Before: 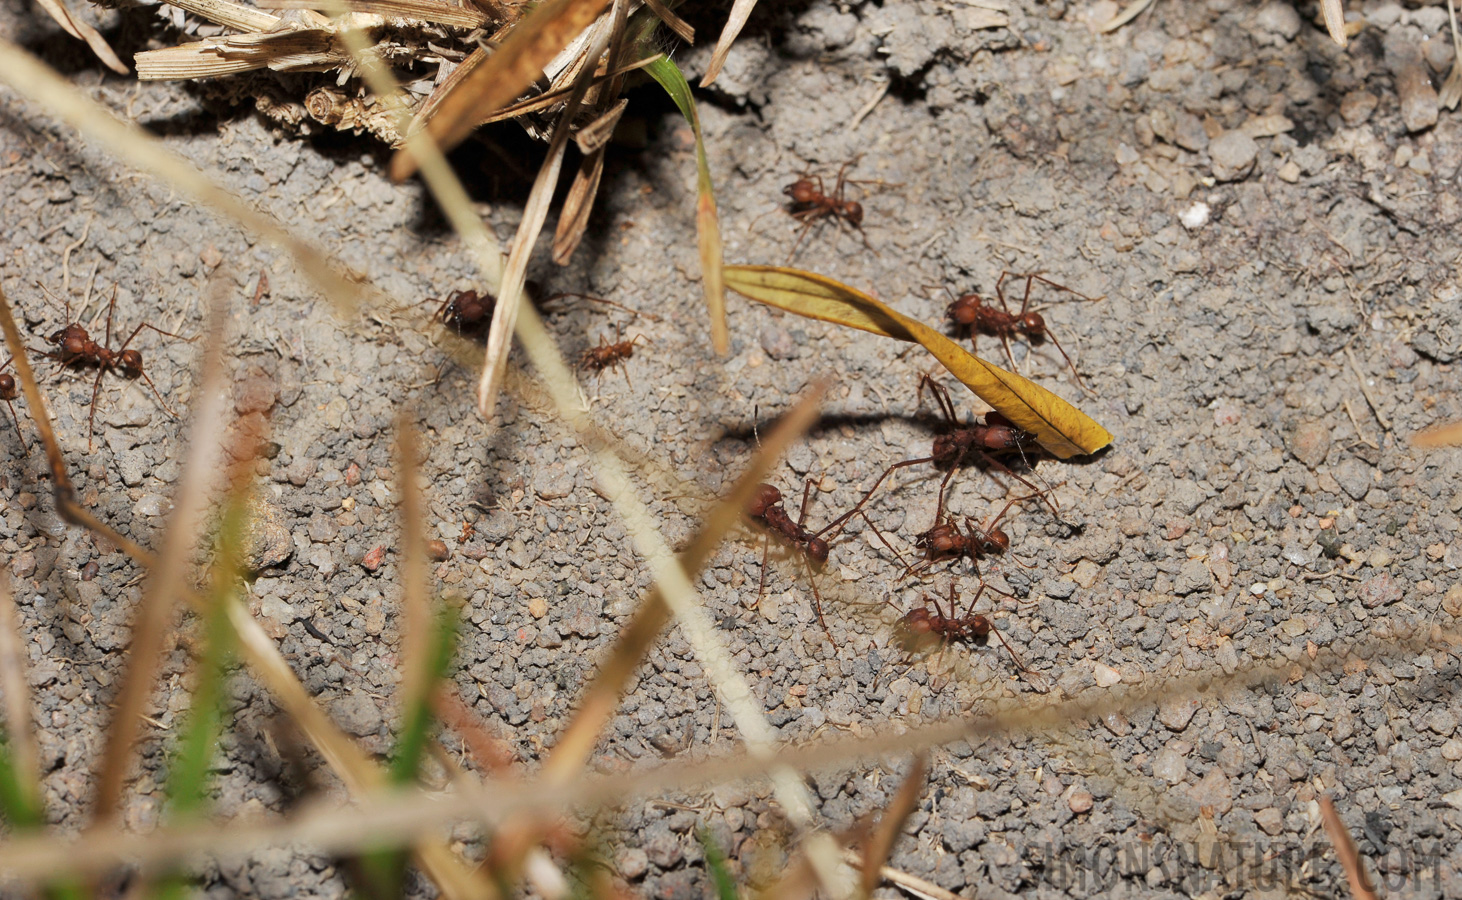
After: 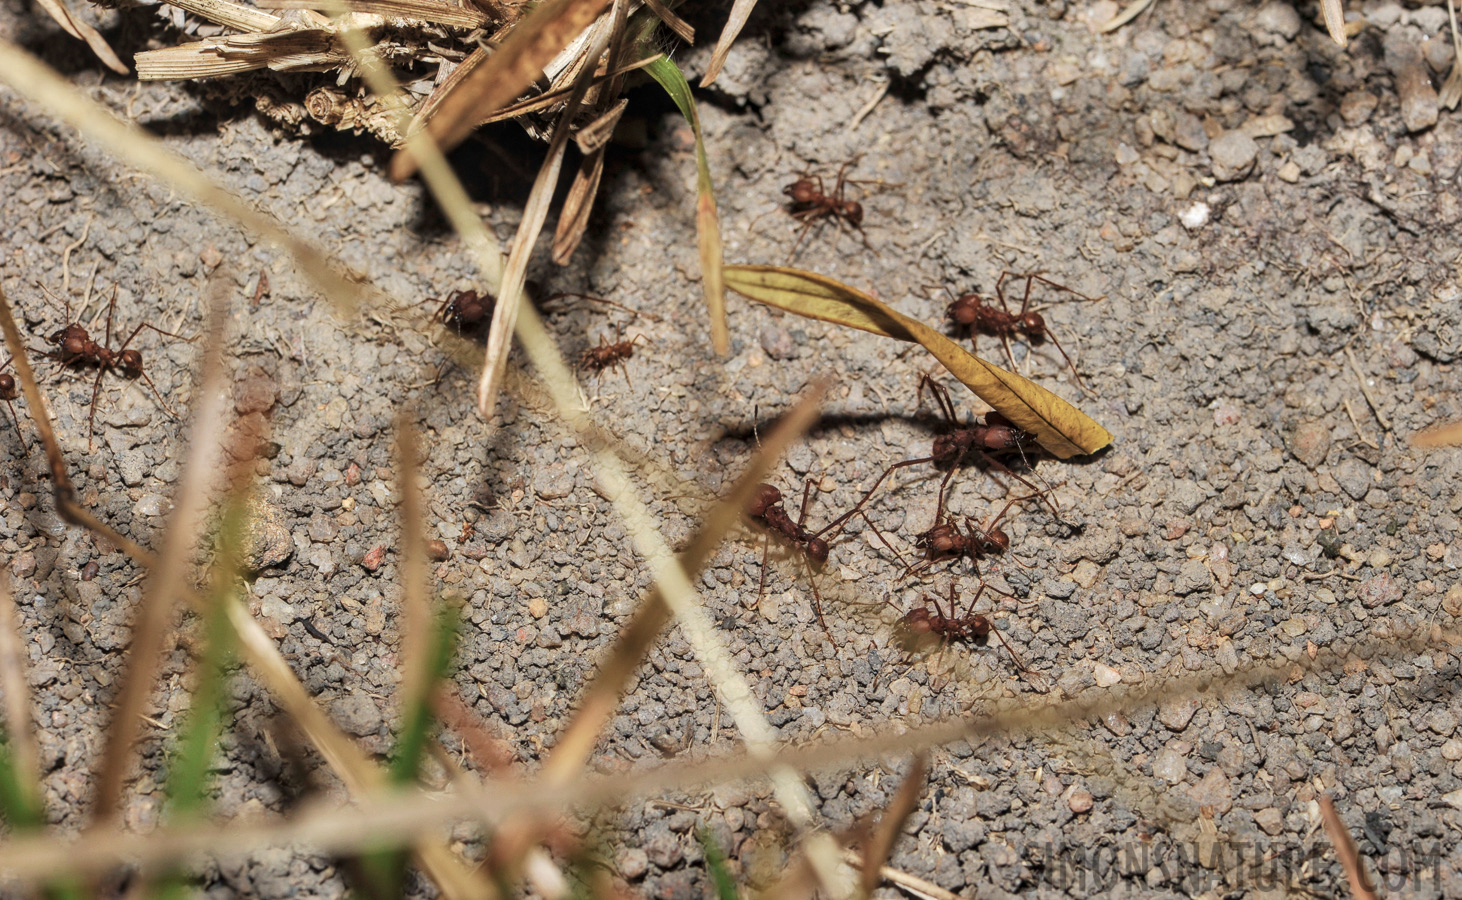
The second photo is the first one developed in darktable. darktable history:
color balance rgb: global offset › luminance 0.471%, global offset › hue 56.76°, perceptual saturation grading › global saturation -31.789%, global vibrance 33.459%
local contrast: detail 130%
velvia: on, module defaults
shadows and highlights: shadows 43.52, white point adjustment -1.51, soften with gaussian
